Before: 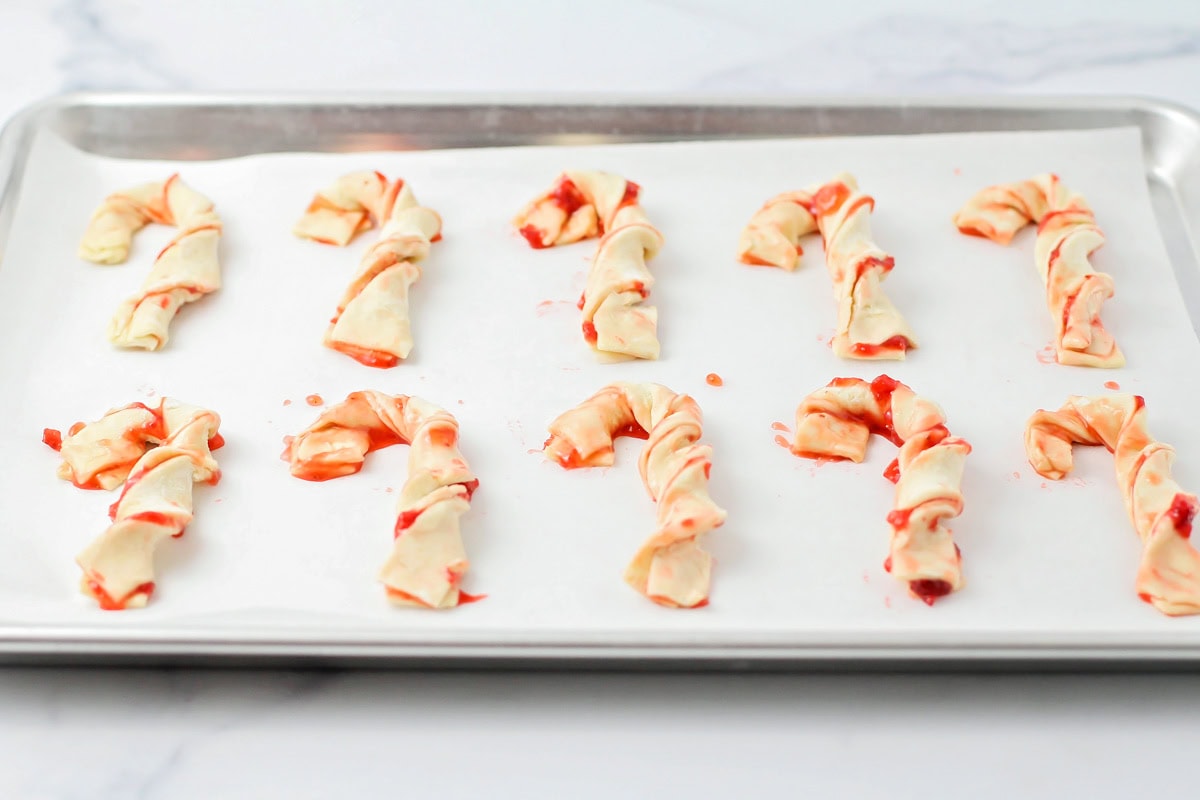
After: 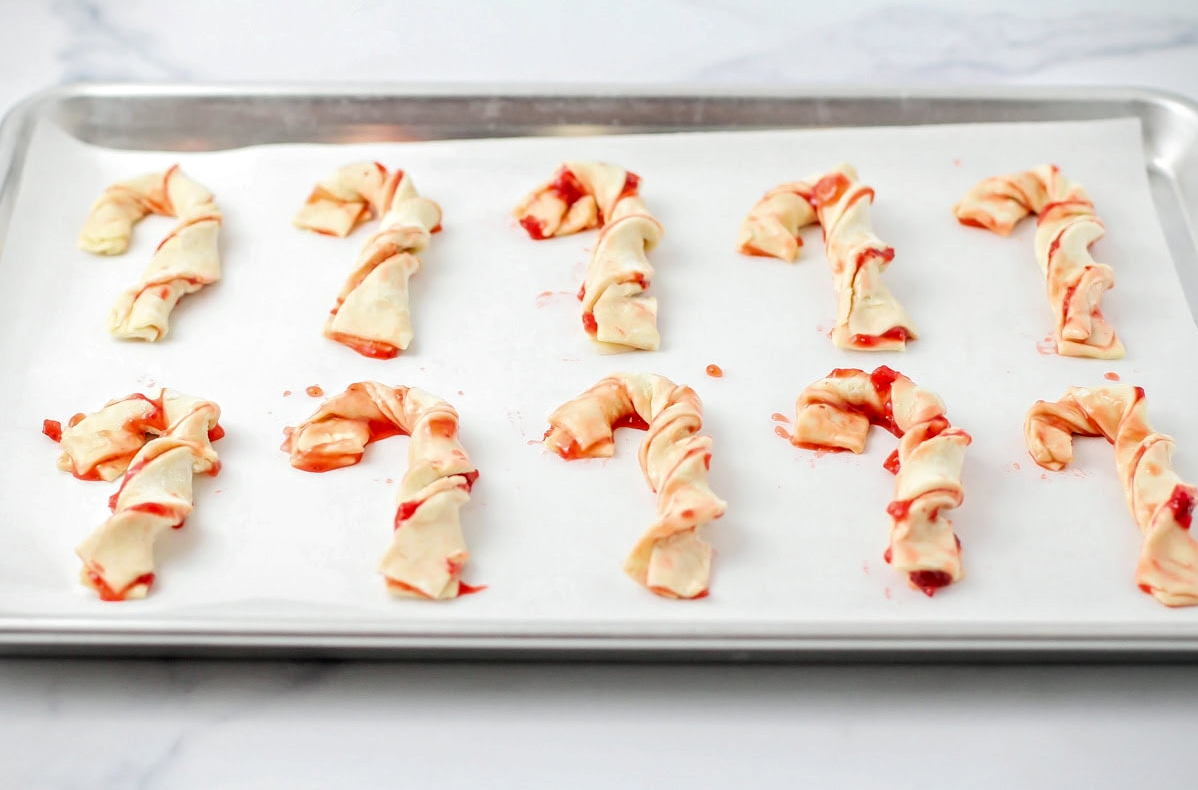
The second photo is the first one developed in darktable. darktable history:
crop: top 1.229%, right 0.118%
vignetting: fall-off start 97.38%, fall-off radius 78.41%, width/height ratio 1.107, unbound false
local contrast: detail 130%
